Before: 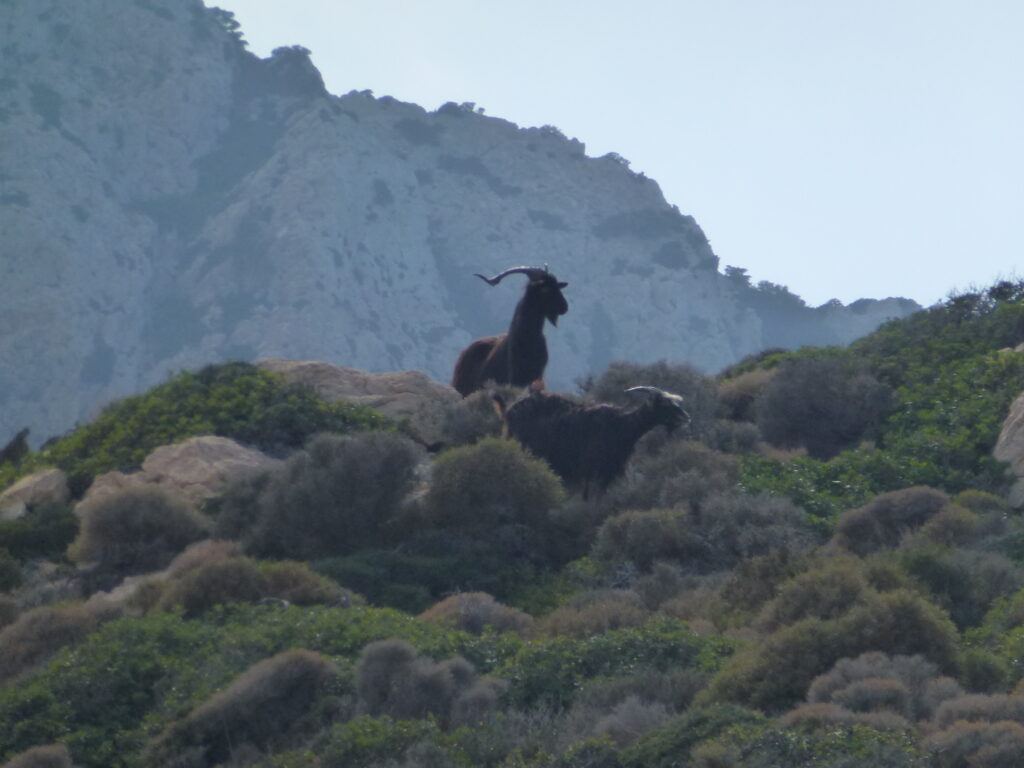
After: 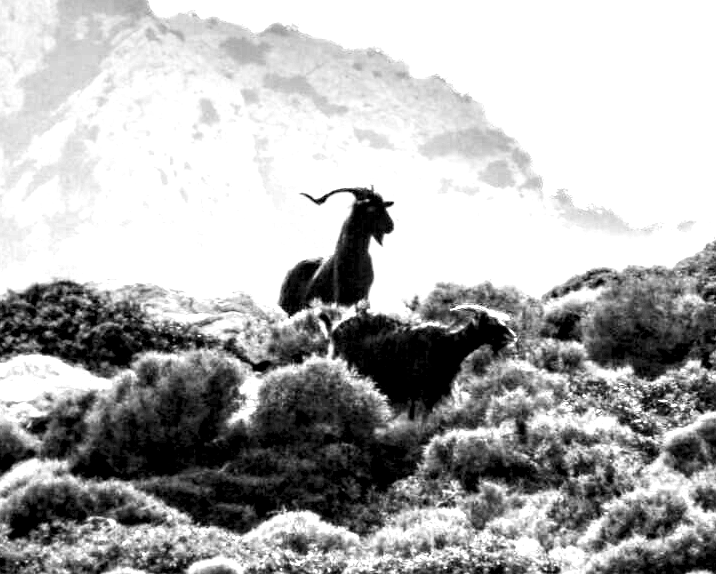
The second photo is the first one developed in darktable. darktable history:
crop and rotate: left 17.046%, top 10.659%, right 12.989%, bottom 14.553%
local contrast: highlights 115%, shadows 42%, detail 293%
tone equalizer: -8 EV -0.417 EV, -7 EV -0.389 EV, -6 EV -0.333 EV, -5 EV -0.222 EV, -3 EV 0.222 EV, -2 EV 0.333 EV, -1 EV 0.389 EV, +0 EV 0.417 EV, edges refinement/feathering 500, mask exposure compensation -1.57 EV, preserve details no
contrast brightness saturation: contrast 0.28
sharpen: radius 5.325, amount 0.312, threshold 26.433
white balance: red 0.974, blue 1.044
exposure: black level correction 0, exposure 1.4 EV, compensate highlight preservation false
color calibration: output gray [0.22, 0.42, 0.37, 0], gray › normalize channels true, illuminant same as pipeline (D50), adaptation XYZ, x 0.346, y 0.359, gamut compression 0
